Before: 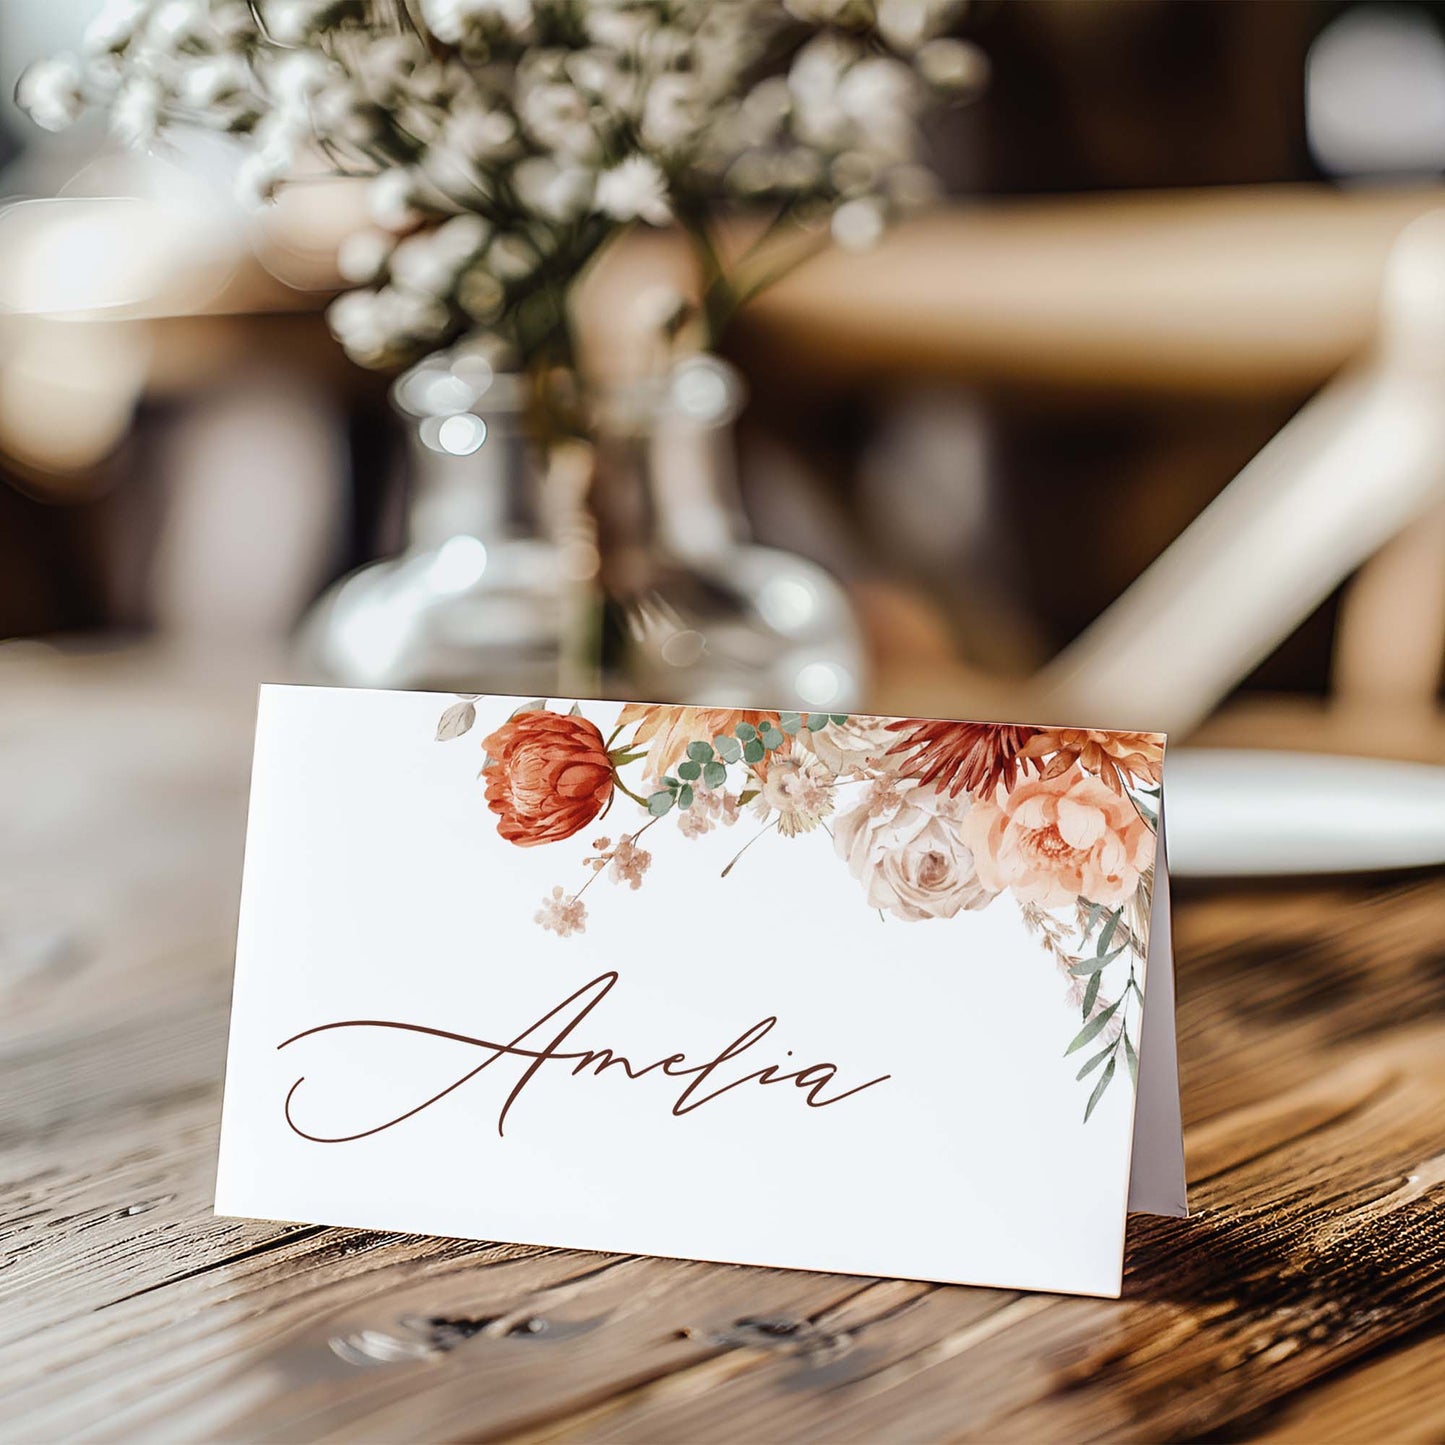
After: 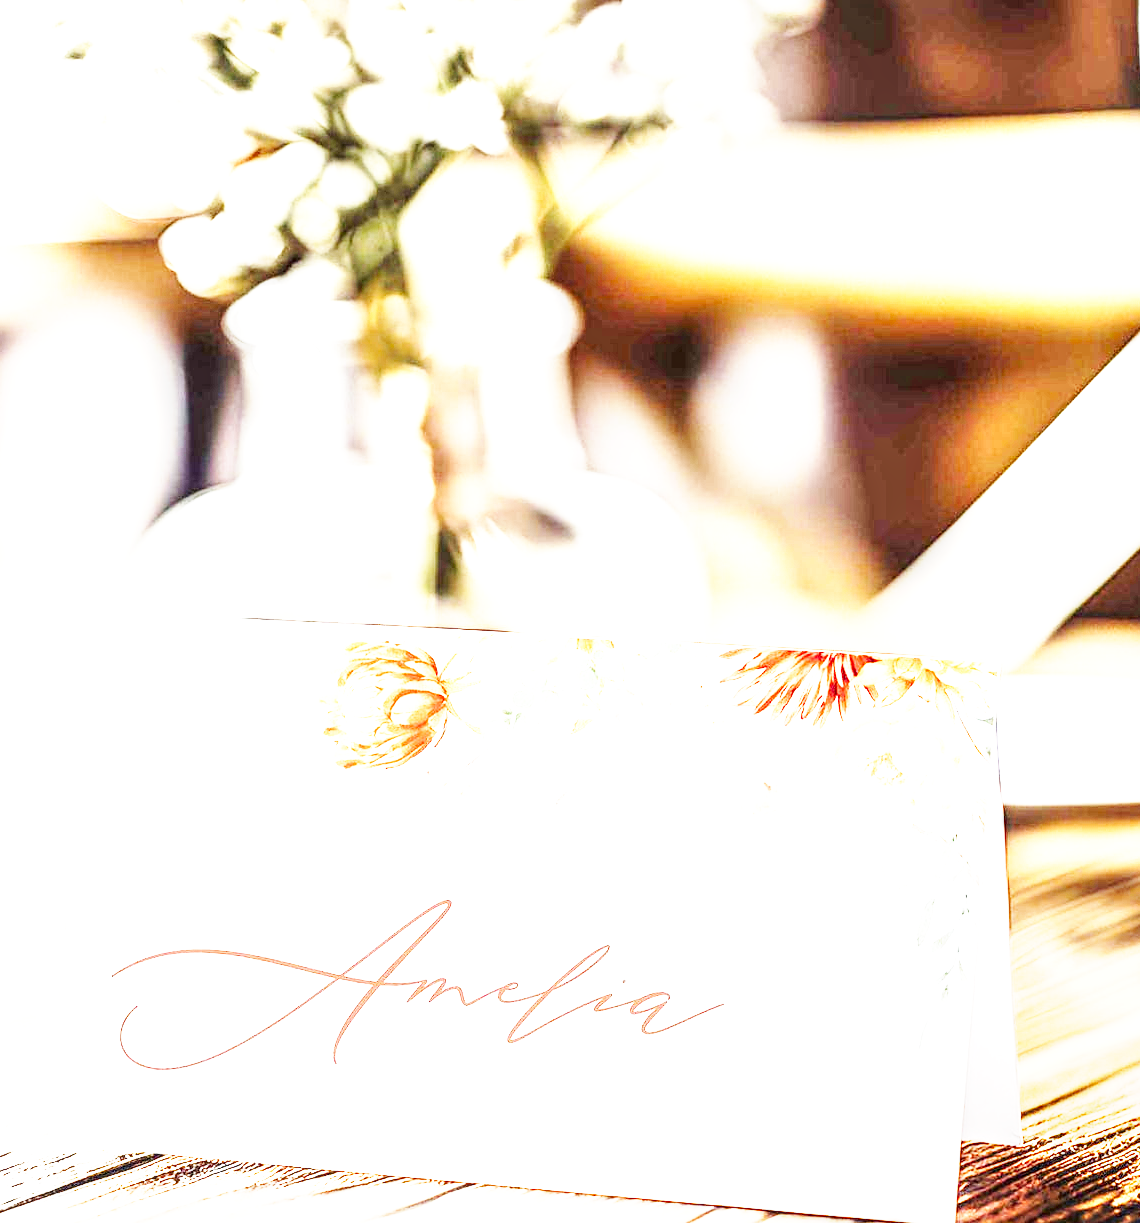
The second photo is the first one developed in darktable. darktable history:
base curve: curves: ch0 [(0, 0) (0.007, 0.004) (0.027, 0.03) (0.046, 0.07) (0.207, 0.54) (0.442, 0.872) (0.673, 0.972) (1, 1)], preserve colors none
local contrast: highlights 24%, detail 150%
exposure: exposure 3.005 EV, compensate highlight preservation false
crop: left 11.491%, top 5.023%, right 9.585%, bottom 10.32%
